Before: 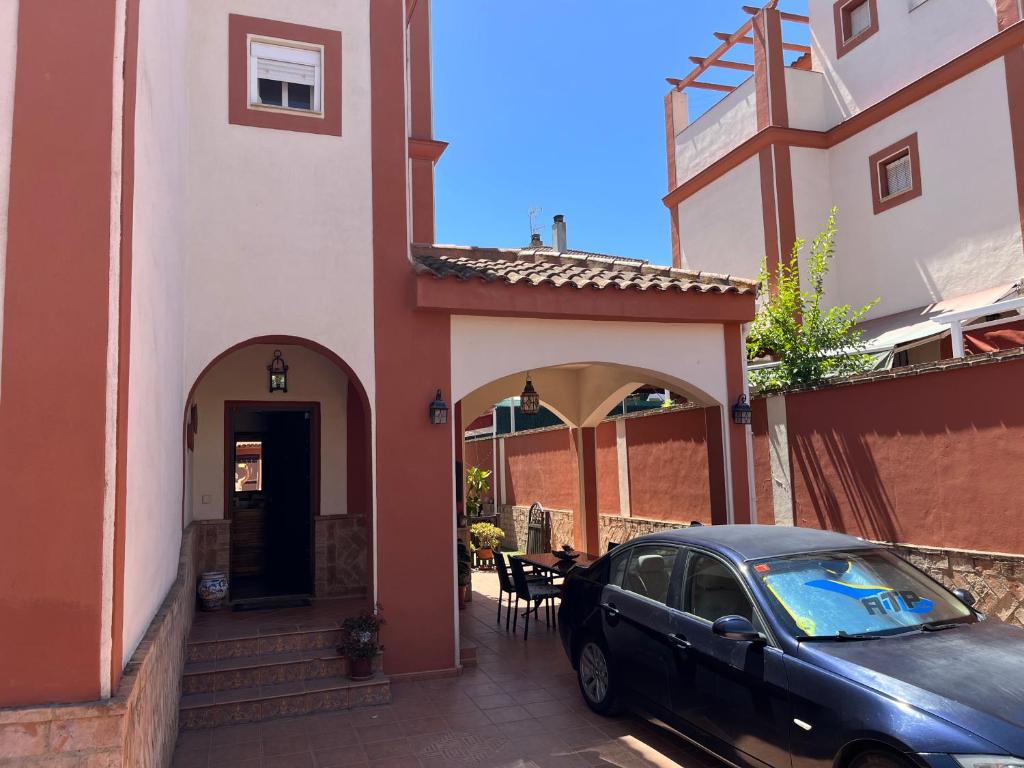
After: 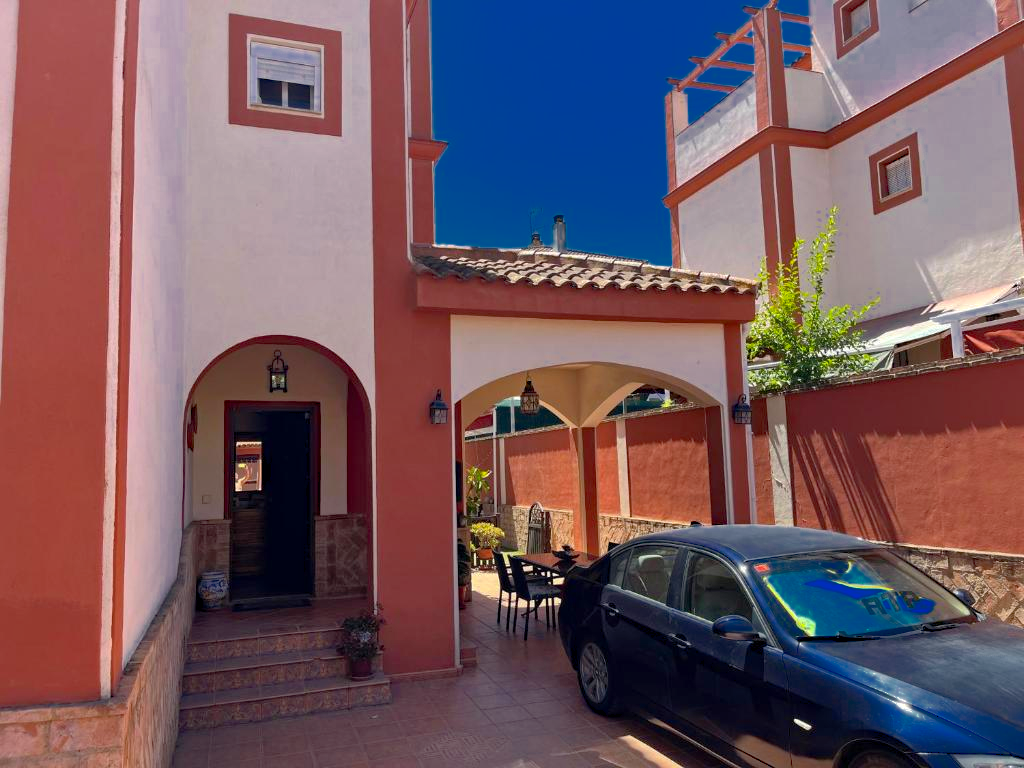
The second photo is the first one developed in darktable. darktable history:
contrast brightness saturation: contrast 0.04, saturation 0.16
haze removal: compatibility mode true, adaptive false
color zones: curves: ch0 [(0, 0.497) (0.143, 0.5) (0.286, 0.5) (0.429, 0.483) (0.571, 0.116) (0.714, -0.006) (0.857, 0.28) (1, 0.497)]
shadows and highlights: on, module defaults
